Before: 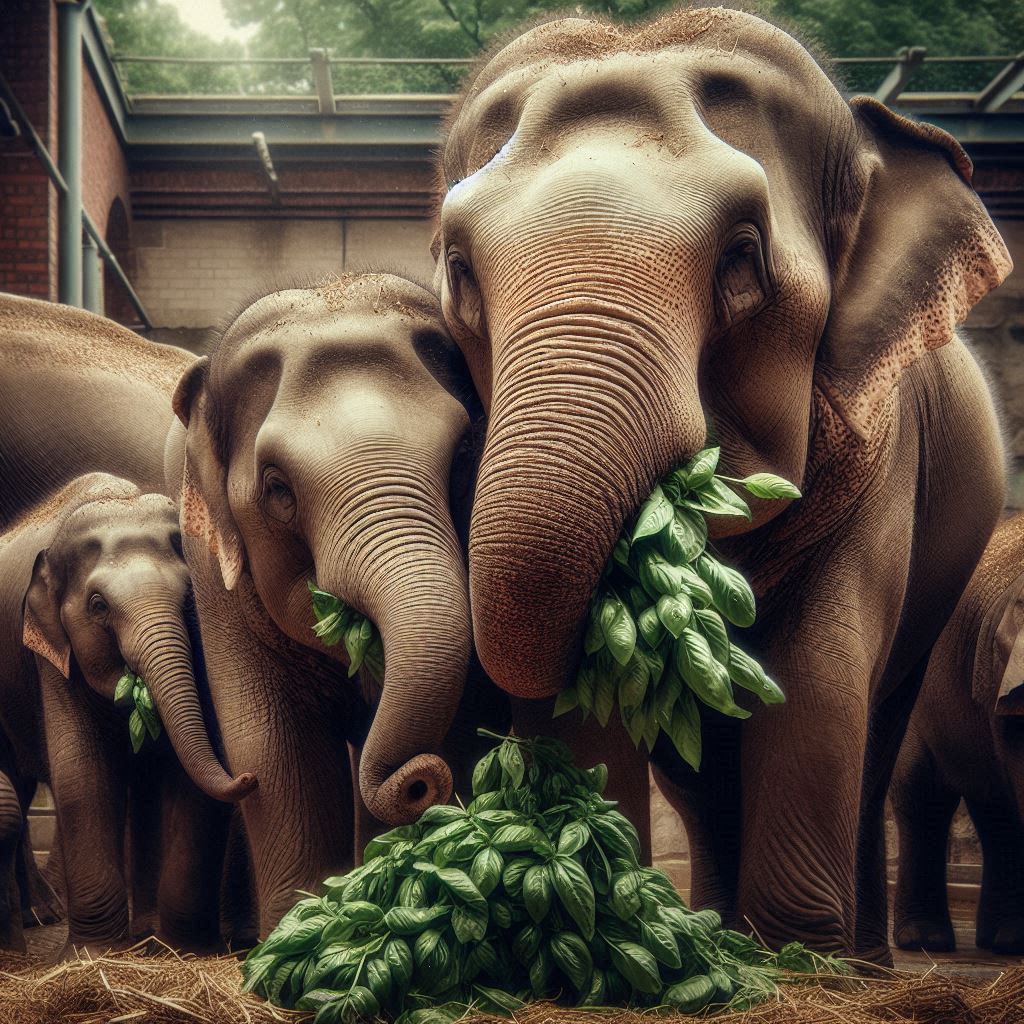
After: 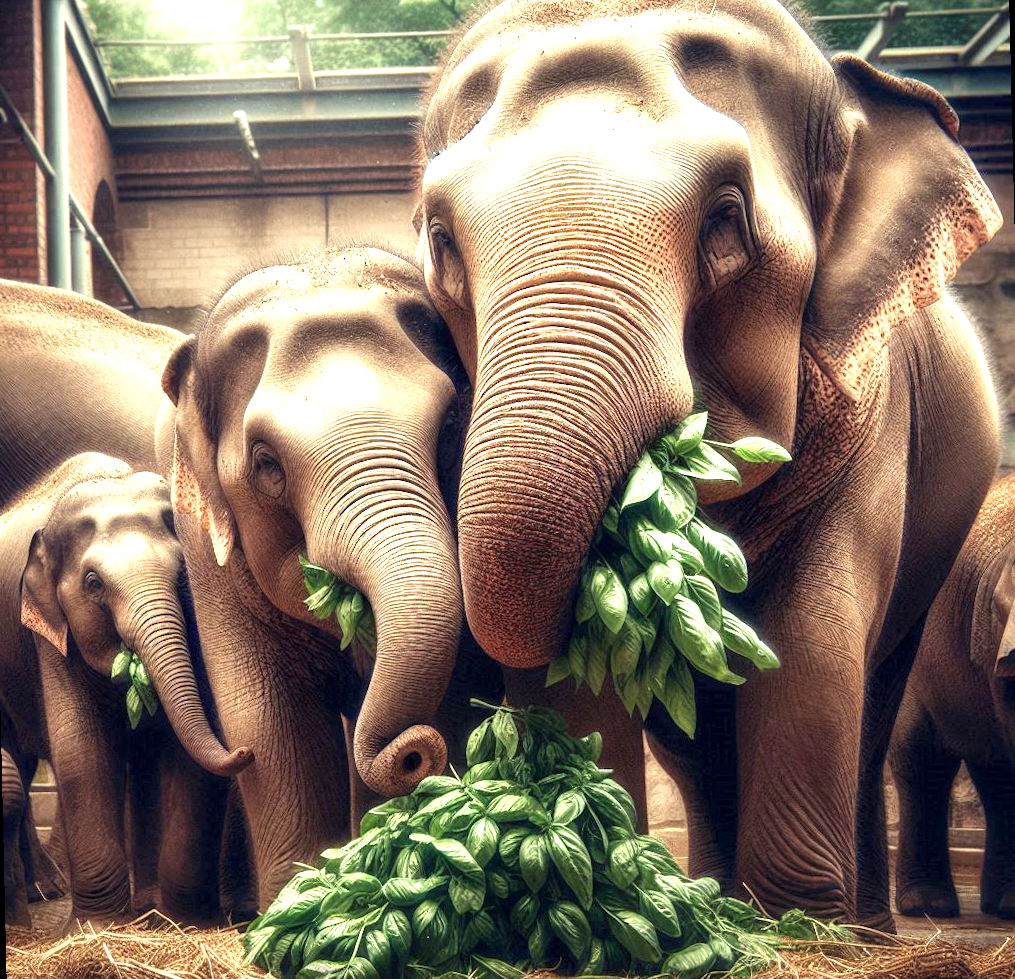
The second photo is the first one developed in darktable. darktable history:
exposure: black level correction 0.001, exposure 1.398 EV, compensate exposure bias true, compensate highlight preservation false
rotate and perspective: rotation -1.32°, lens shift (horizontal) -0.031, crop left 0.015, crop right 0.985, crop top 0.047, crop bottom 0.982
